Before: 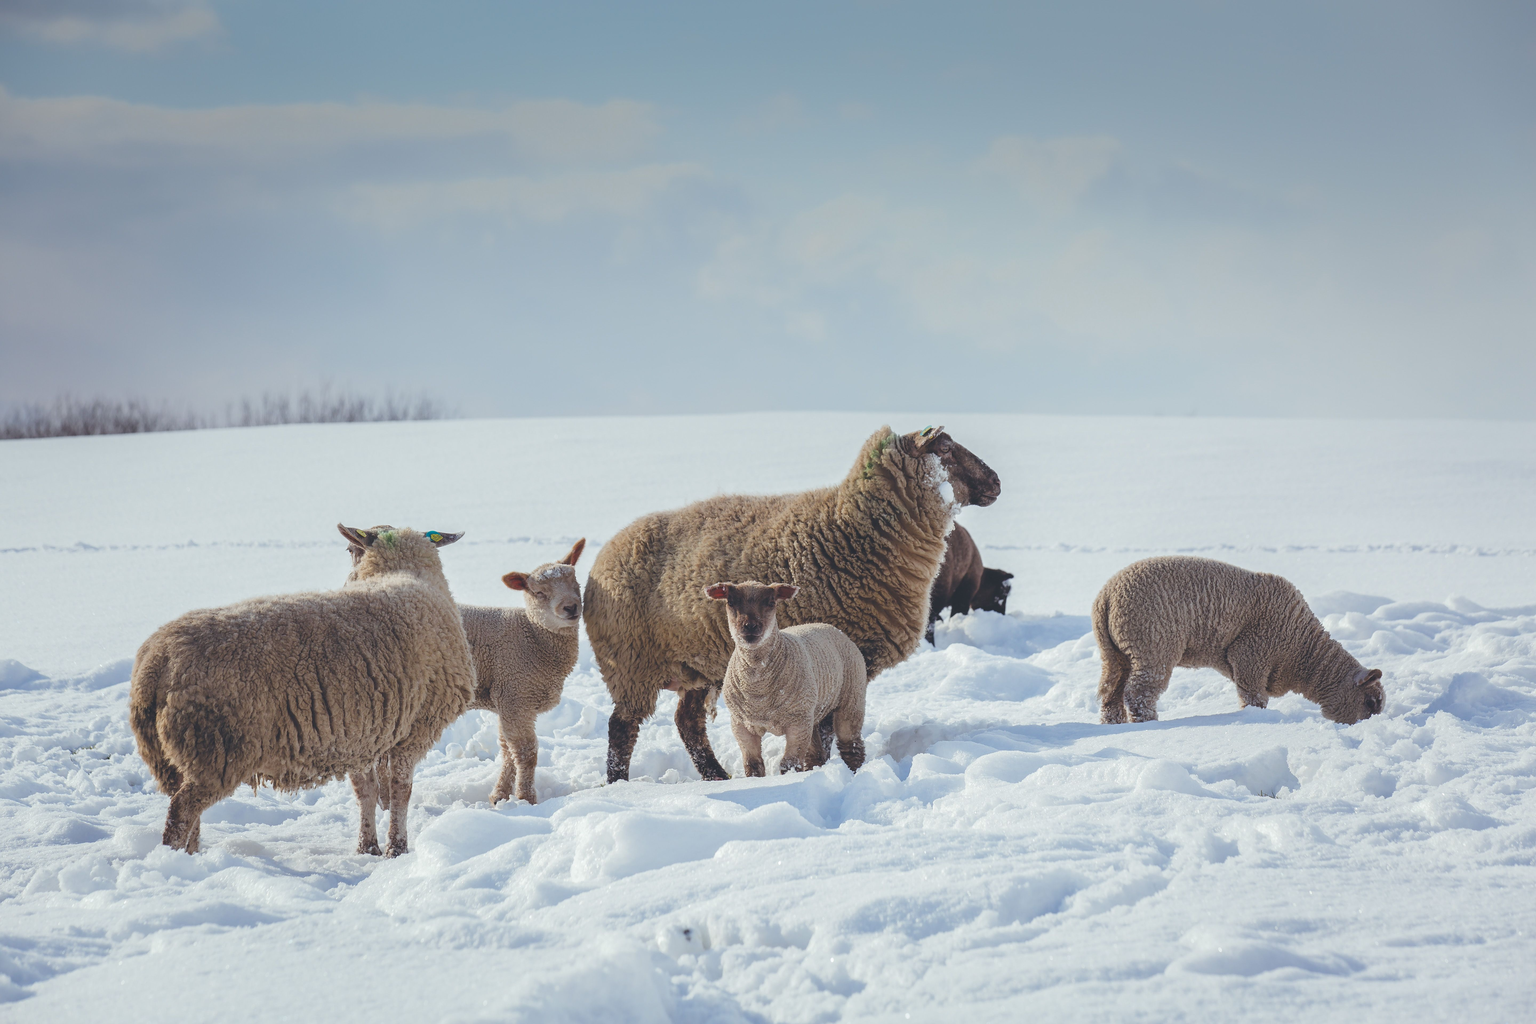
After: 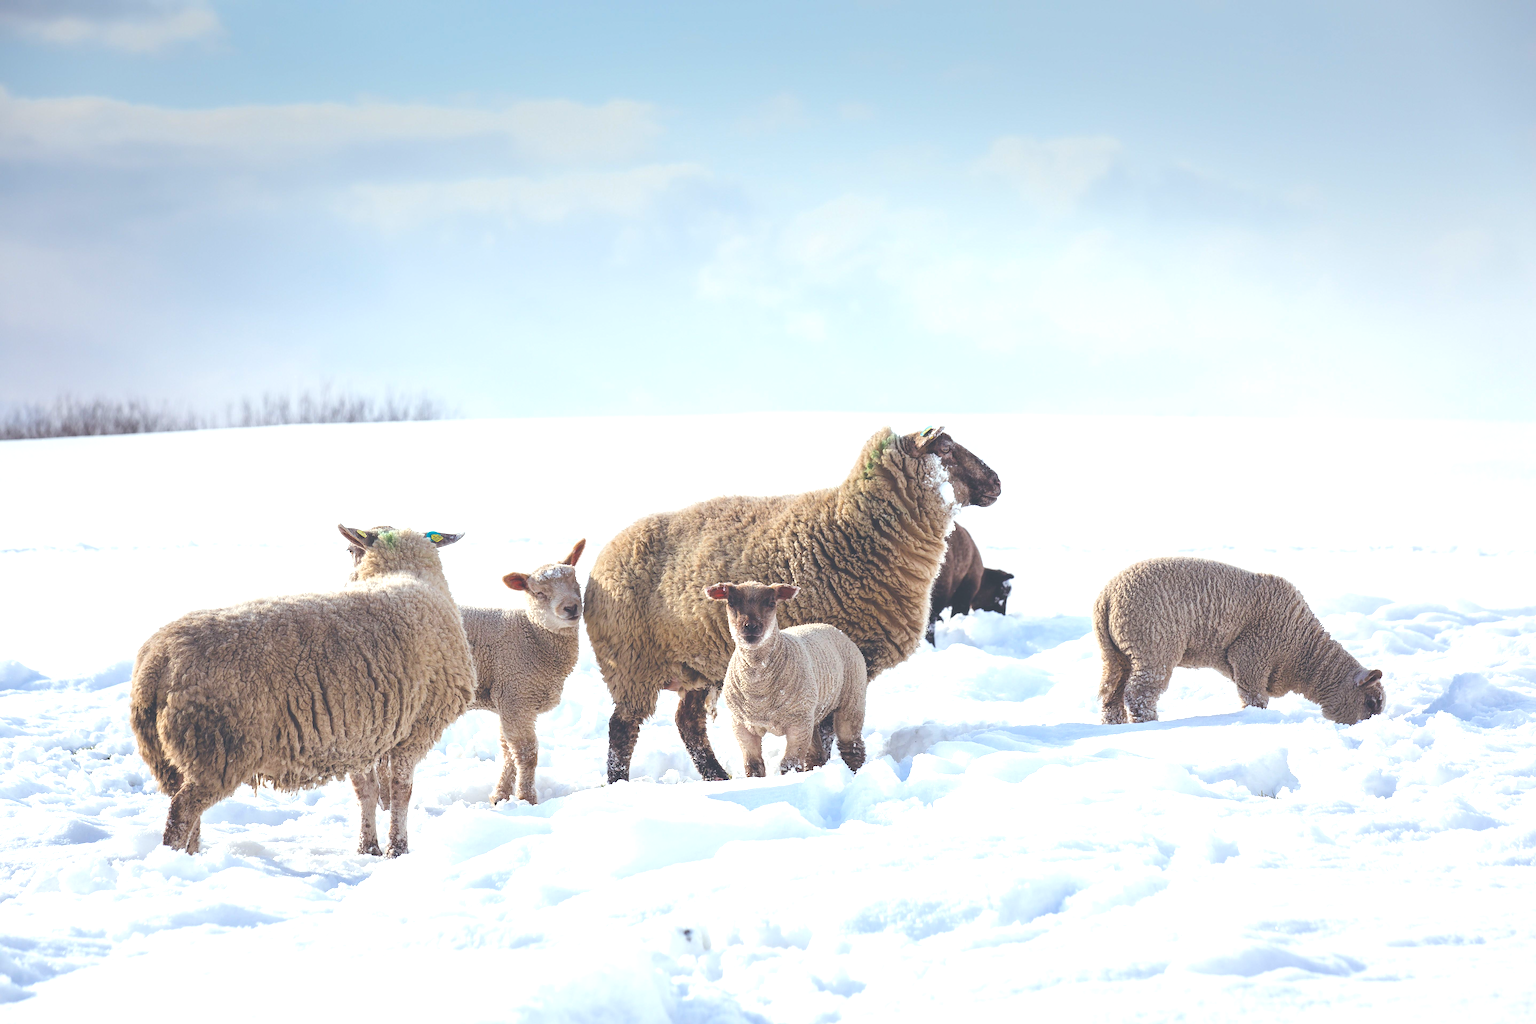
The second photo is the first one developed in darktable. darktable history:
contrast brightness saturation: contrast -0.012, brightness -0.014, saturation 0.028
exposure: black level correction 0, exposure 0.895 EV, compensate highlight preservation false
levels: levels [0, 0.492, 0.984]
